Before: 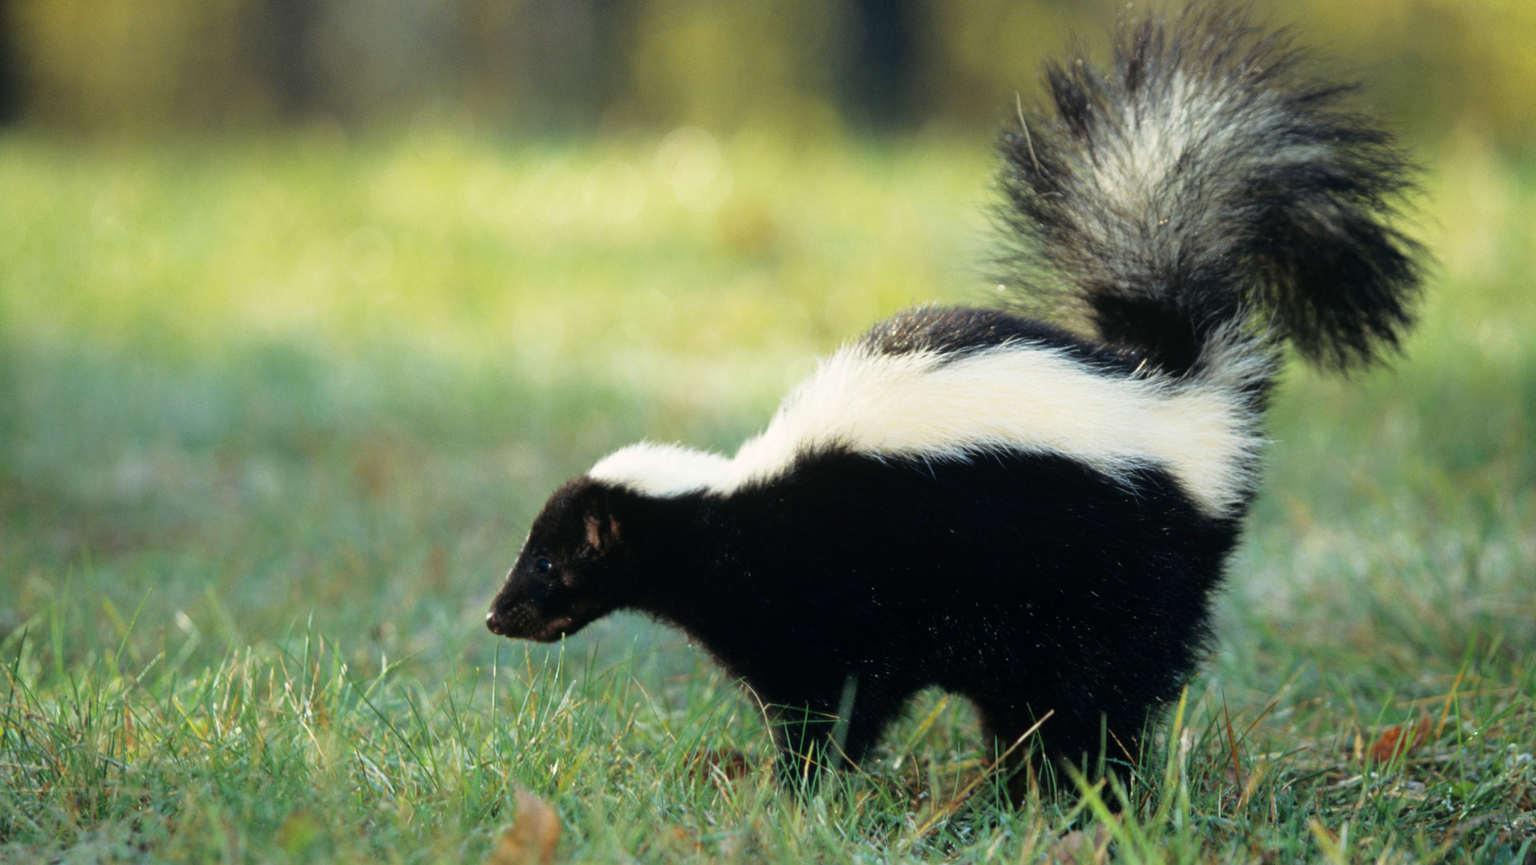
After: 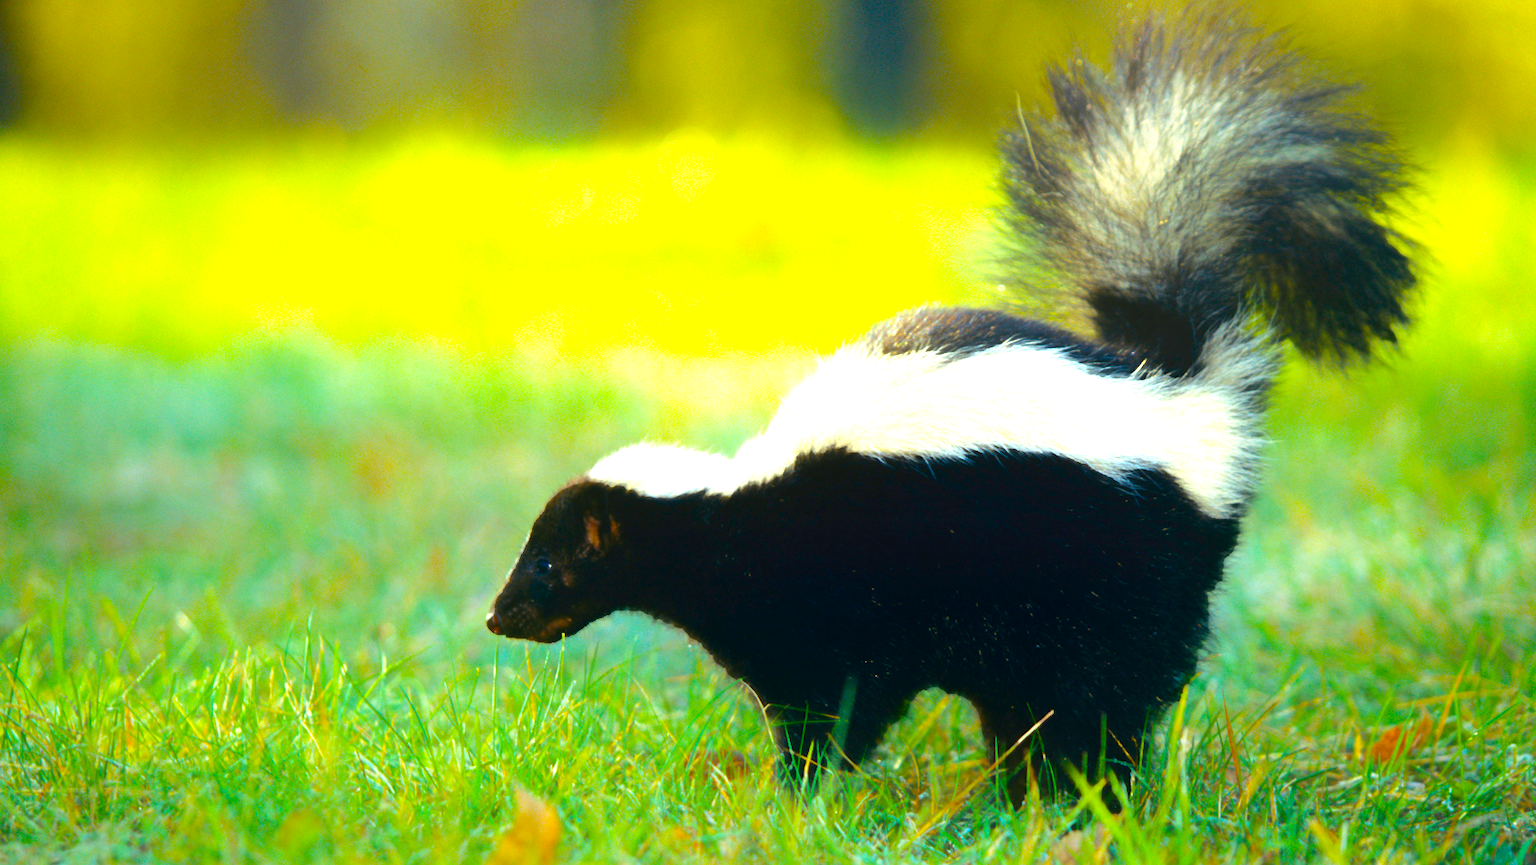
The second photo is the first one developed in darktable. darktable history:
contrast equalizer: octaves 7, y [[0.6 ×6], [0.55 ×6], [0 ×6], [0 ×6], [0 ×6]], mix -0.987
color balance rgb: perceptual saturation grading › global saturation 37.293%, perceptual saturation grading › shadows 35.991%, global vibrance 59.807%
exposure: black level correction 0, exposure 1 EV, compensate highlight preservation false
